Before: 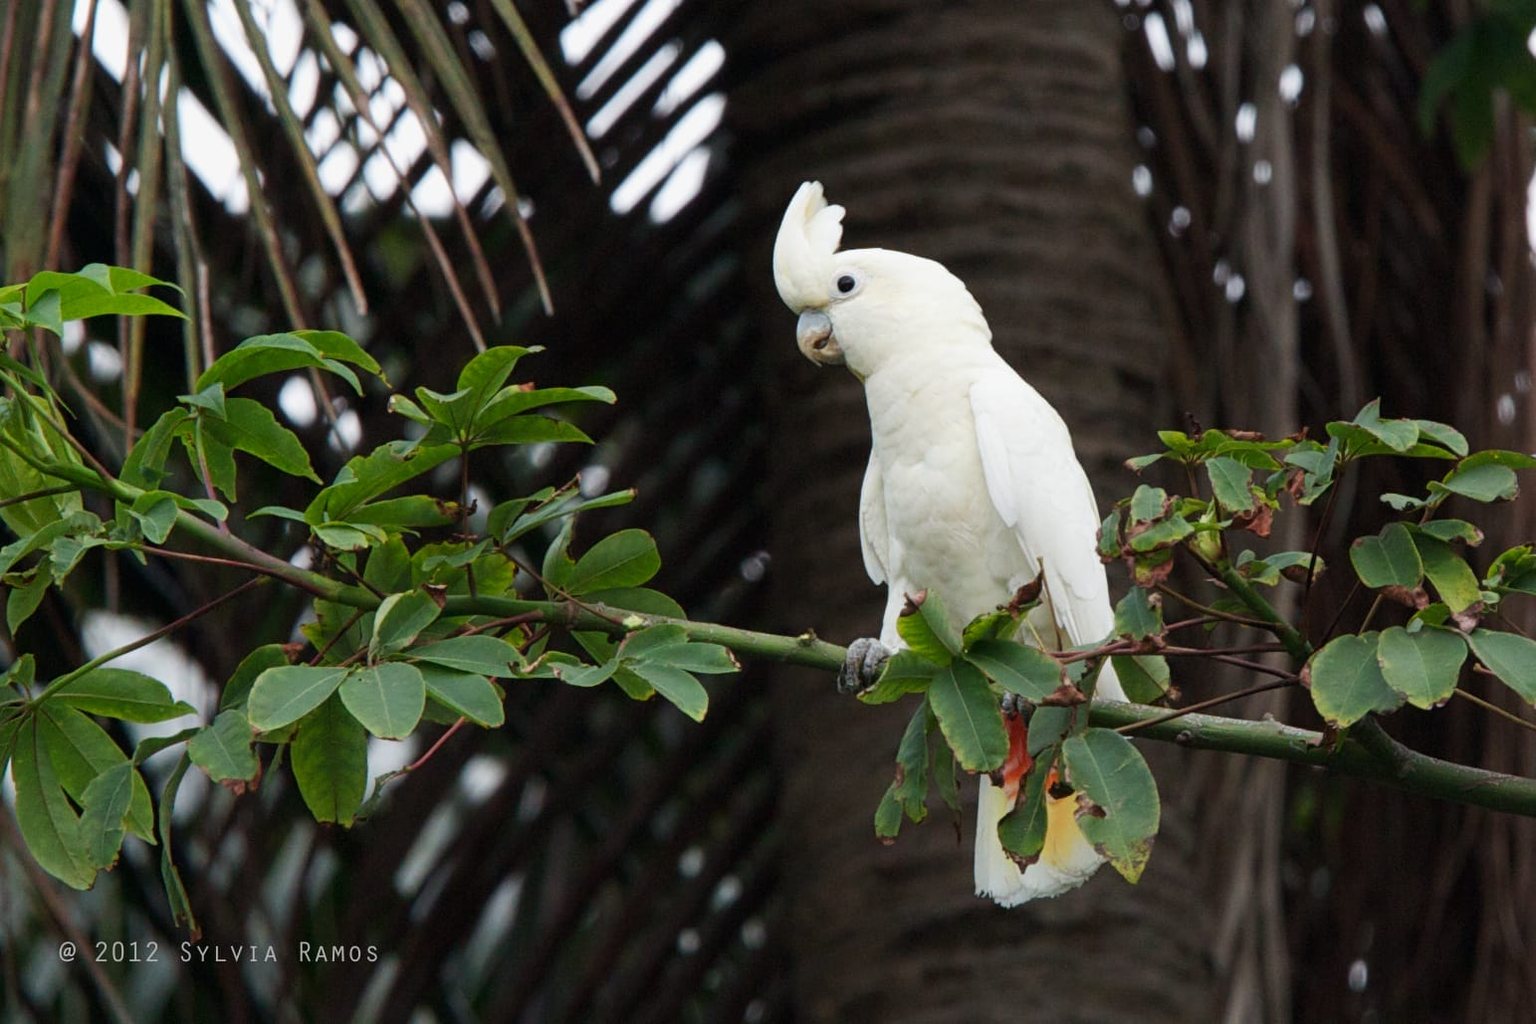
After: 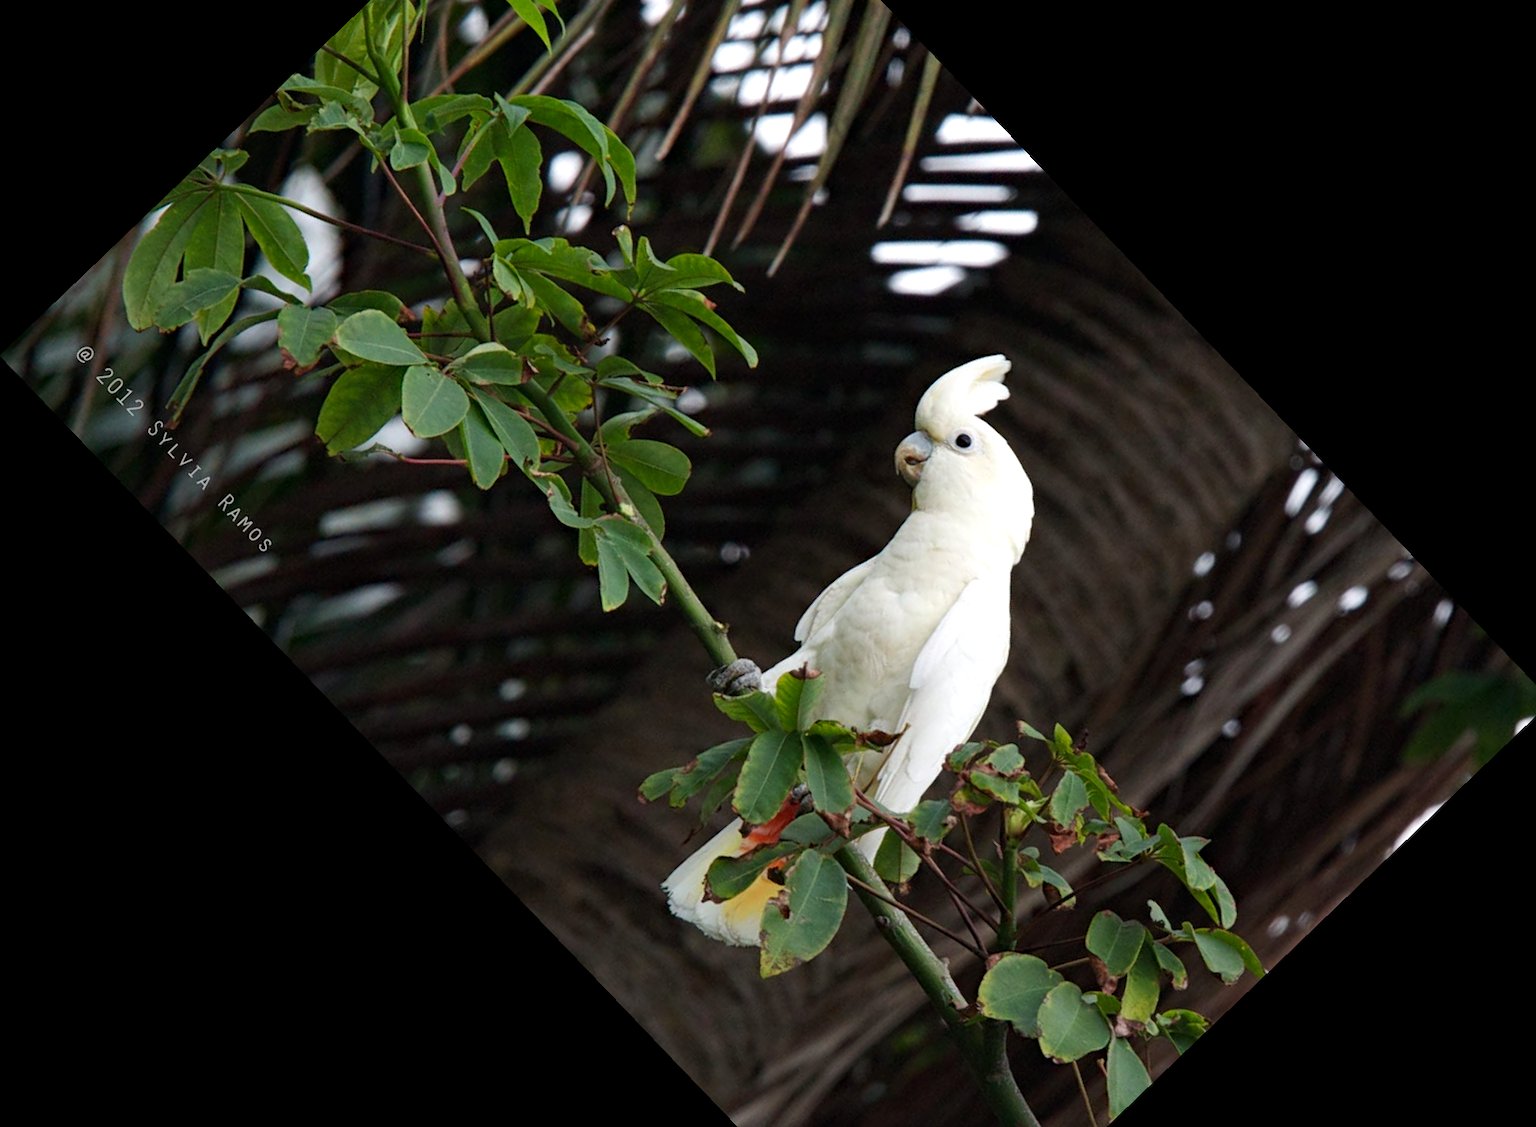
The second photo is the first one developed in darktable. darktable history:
crop and rotate: angle -46.26°, top 16.234%, right 0.912%, bottom 11.704%
haze removal: compatibility mode true, adaptive false
